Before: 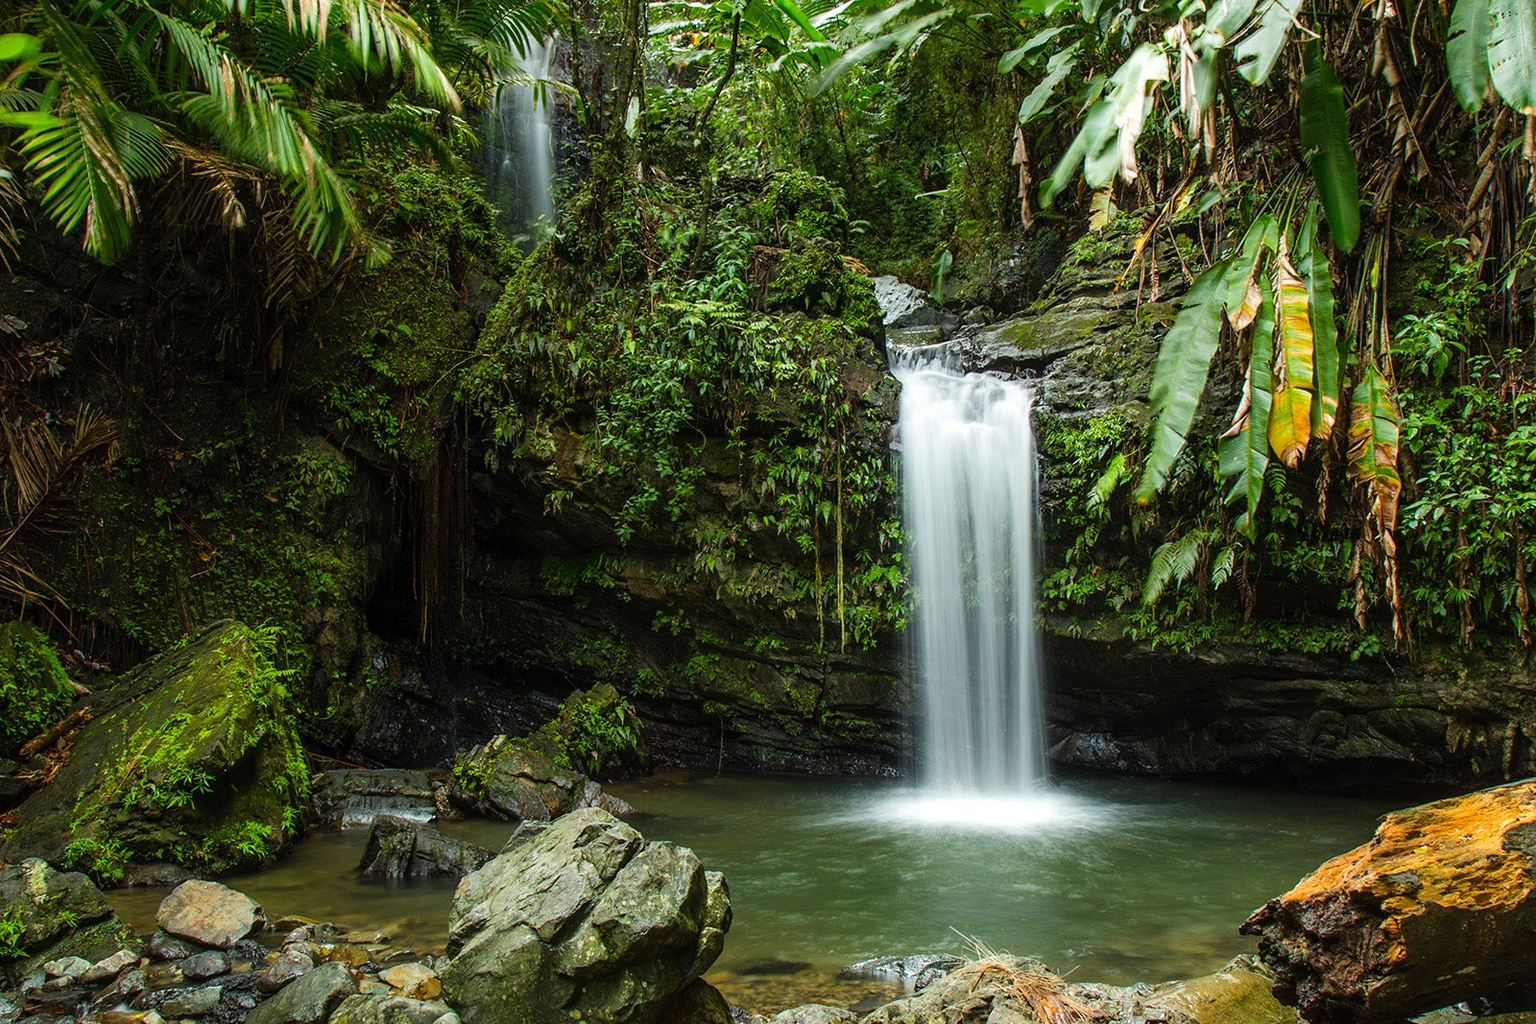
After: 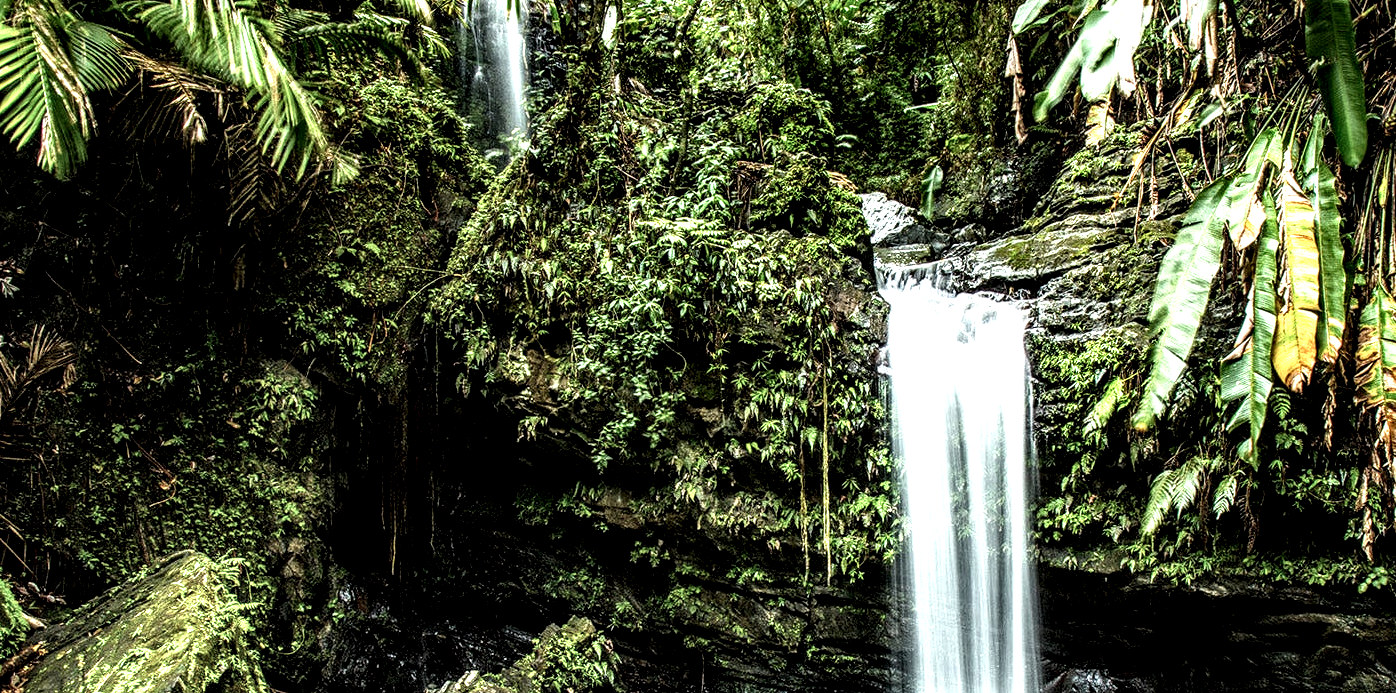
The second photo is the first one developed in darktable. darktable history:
local contrast: highlights 110%, shadows 40%, detail 293%
crop: left 3.064%, top 8.961%, right 9.648%, bottom 26.063%
